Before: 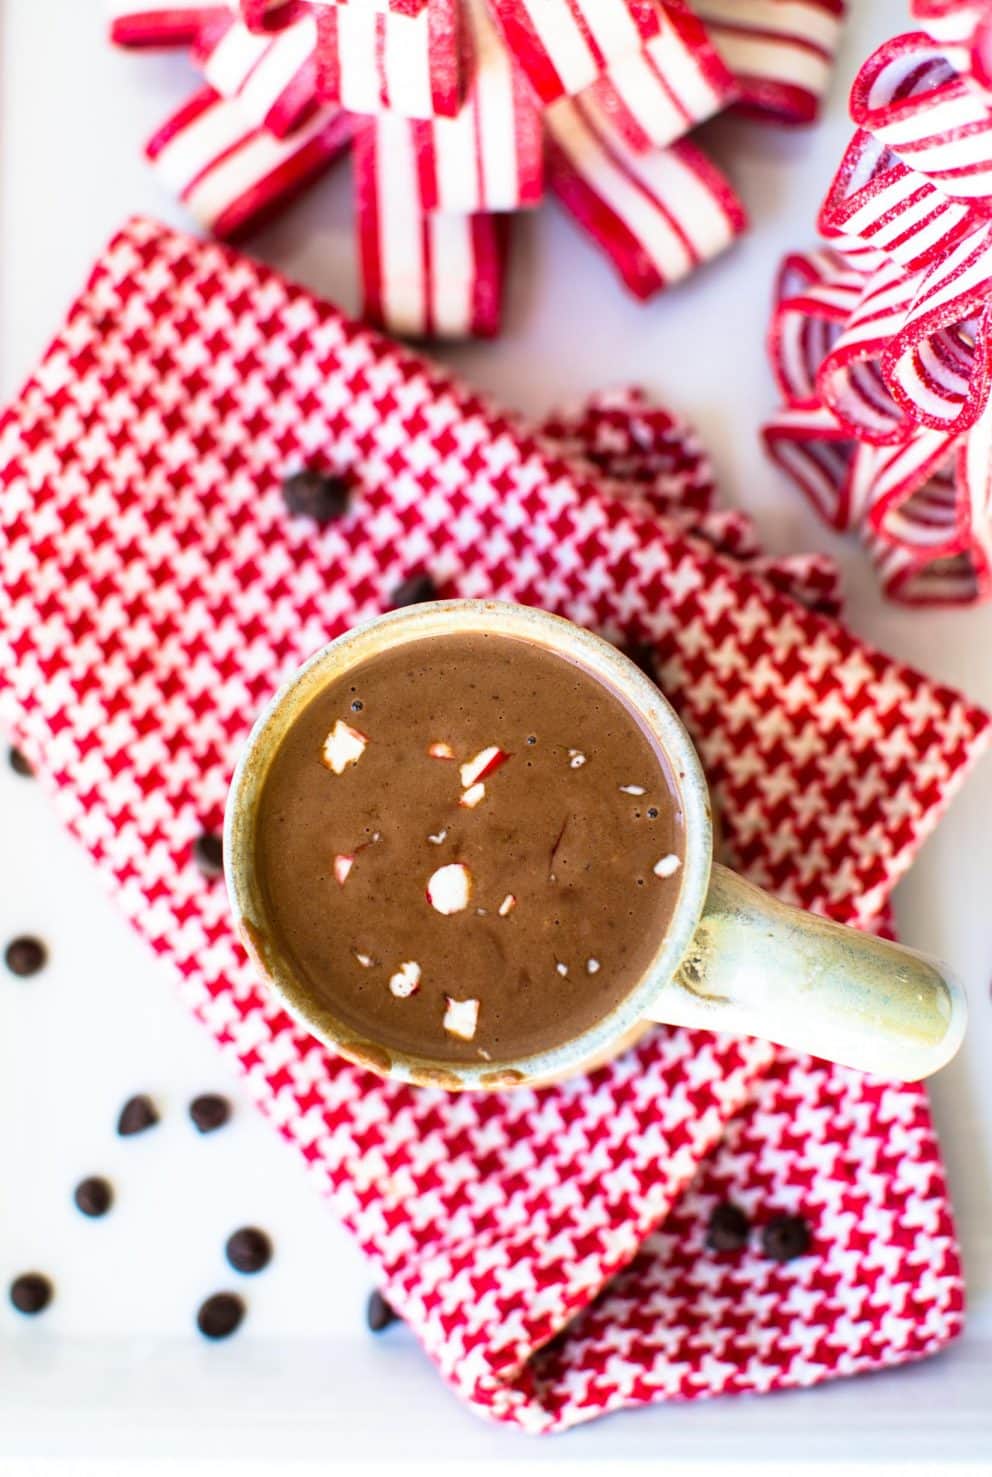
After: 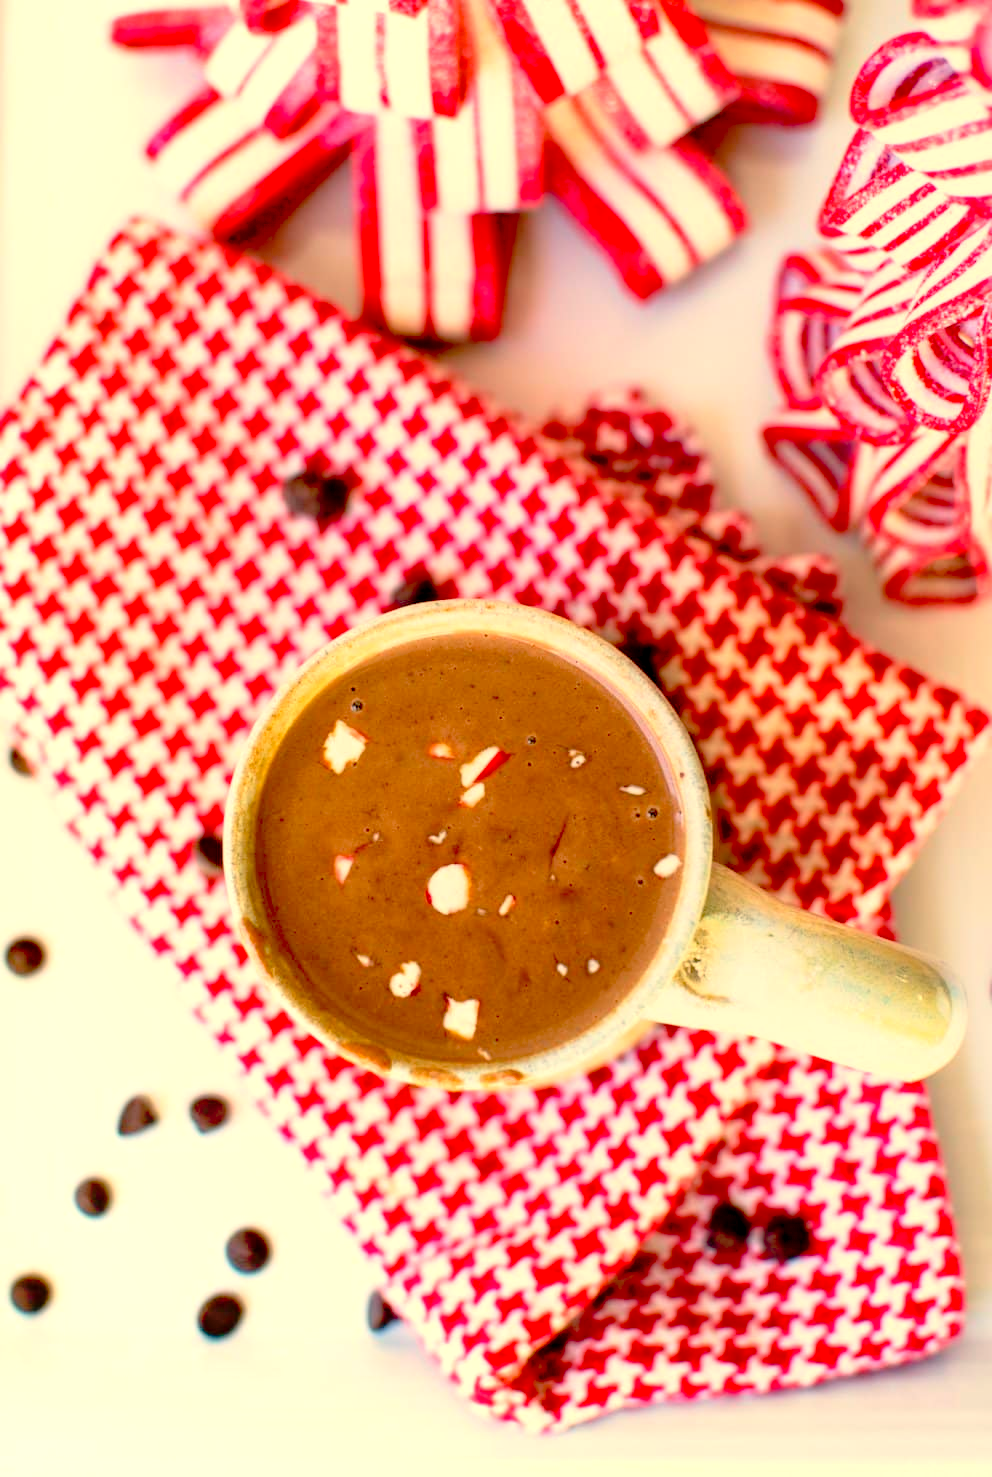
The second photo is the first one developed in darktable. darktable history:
local contrast: detail 70%
exposure: black level correction 0.031, exposure 0.304 EV, compensate highlight preservation false
white balance: red 1.123, blue 0.83
